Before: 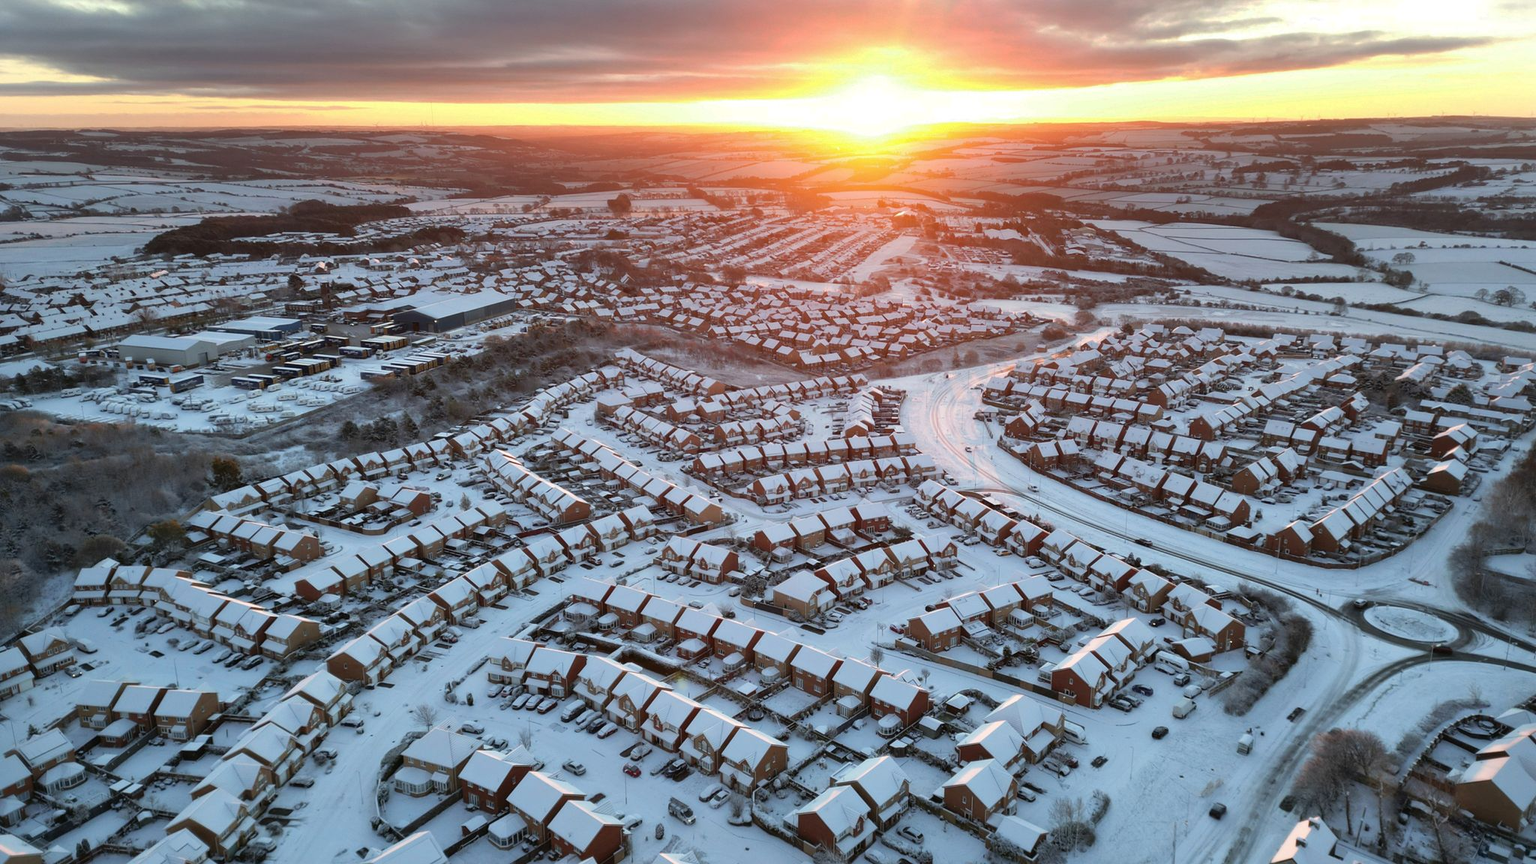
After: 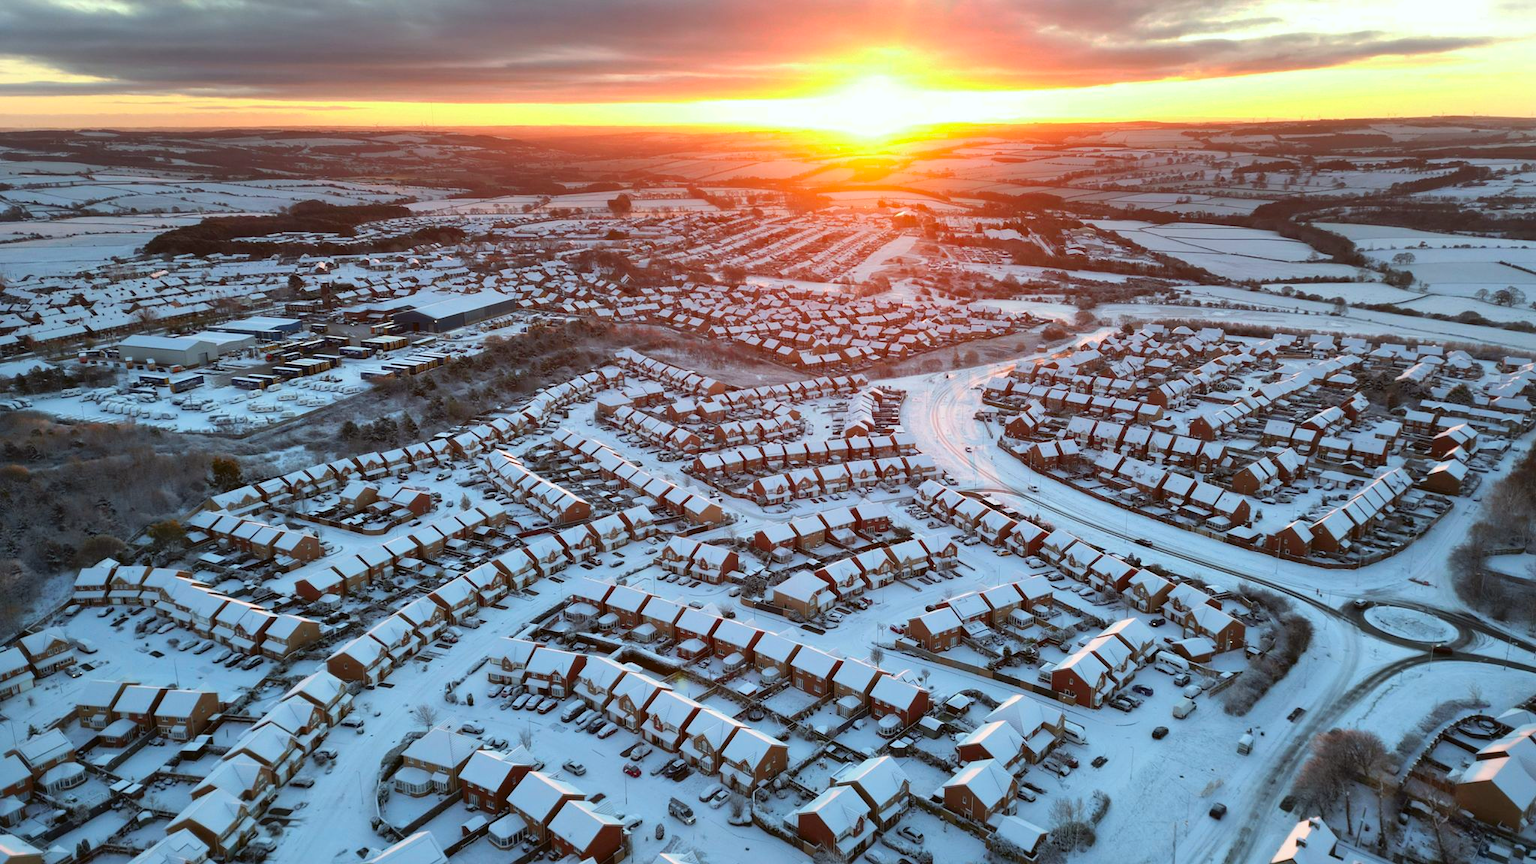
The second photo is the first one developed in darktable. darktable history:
contrast brightness saturation: contrast 0.09, saturation 0.28
color correction: highlights a* -2.73, highlights b* -2.09, shadows a* 2.41, shadows b* 2.73
